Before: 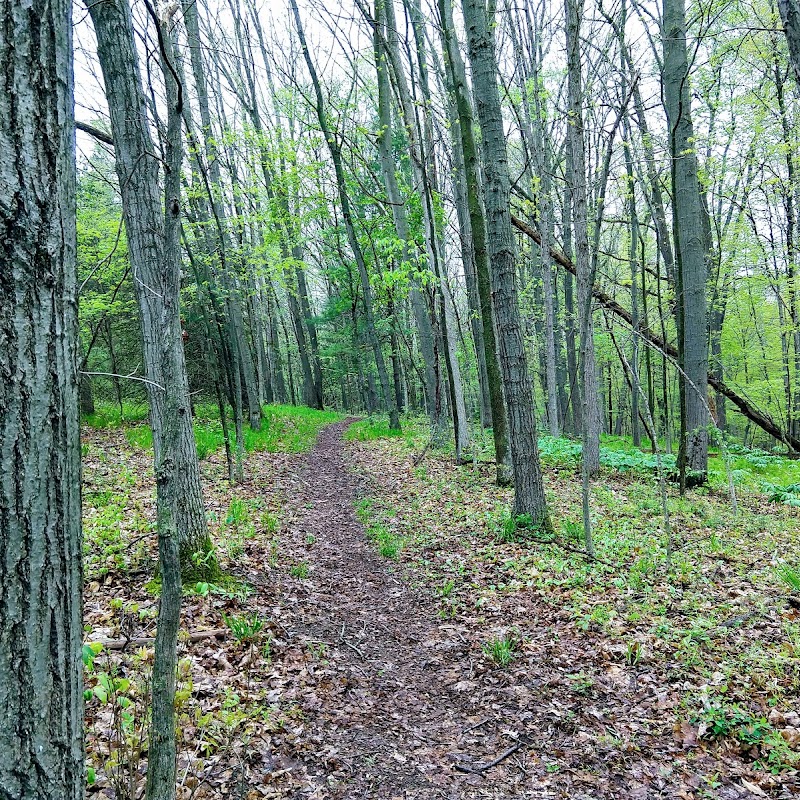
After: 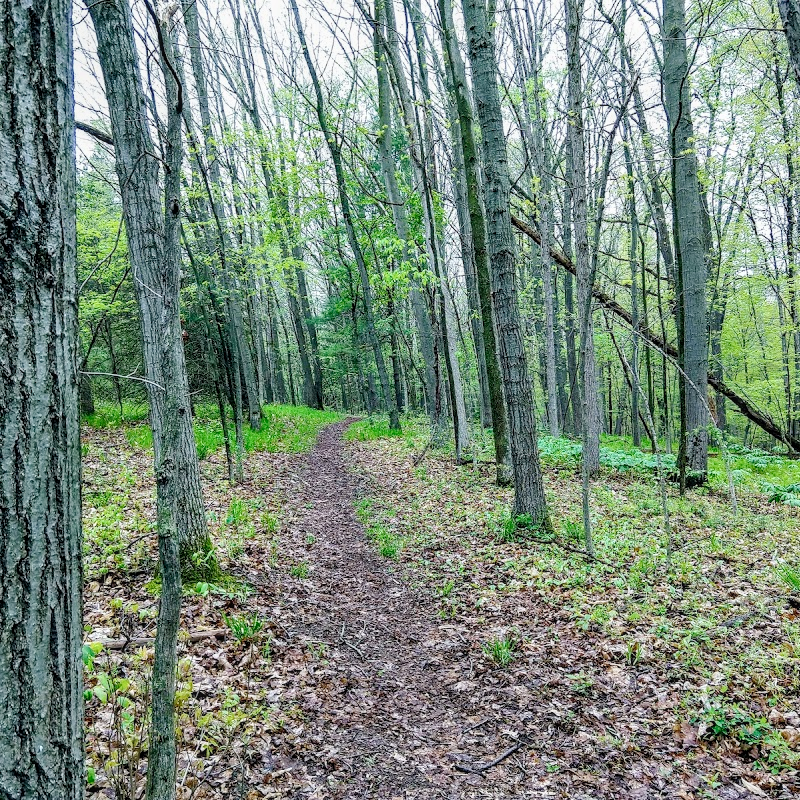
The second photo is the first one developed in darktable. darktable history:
local contrast: on, module defaults
tone curve: curves: ch0 [(0, 0.013) (0.036, 0.035) (0.274, 0.288) (0.504, 0.536) (0.844, 0.84) (1, 0.97)]; ch1 [(0, 0) (0.389, 0.403) (0.462, 0.48) (0.499, 0.5) (0.522, 0.534) (0.567, 0.588) (0.626, 0.645) (0.749, 0.781) (1, 1)]; ch2 [(0, 0) (0.457, 0.486) (0.5, 0.501) (0.533, 0.539) (0.599, 0.6) (0.704, 0.732) (1, 1)], preserve colors none
